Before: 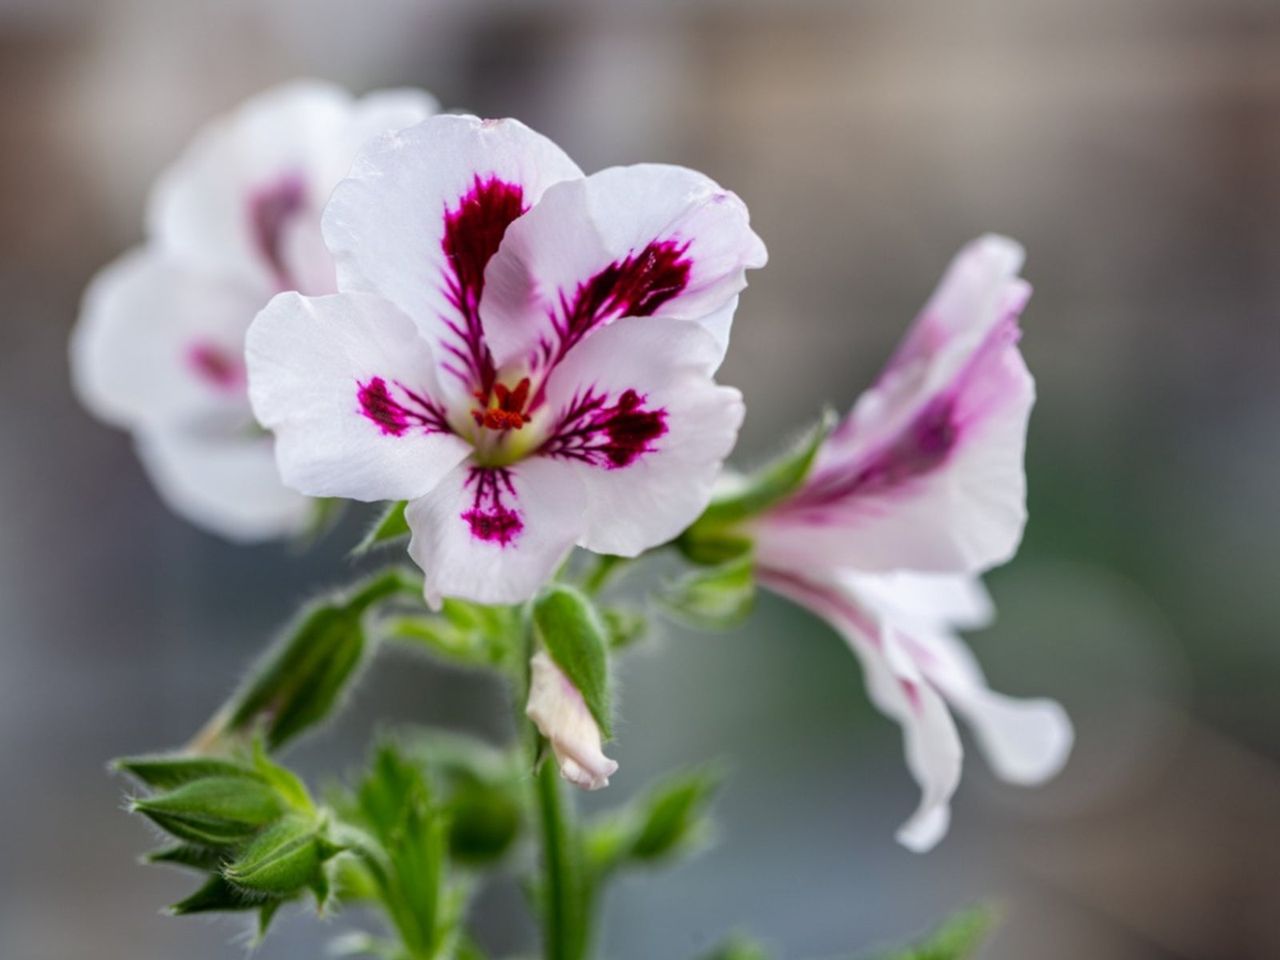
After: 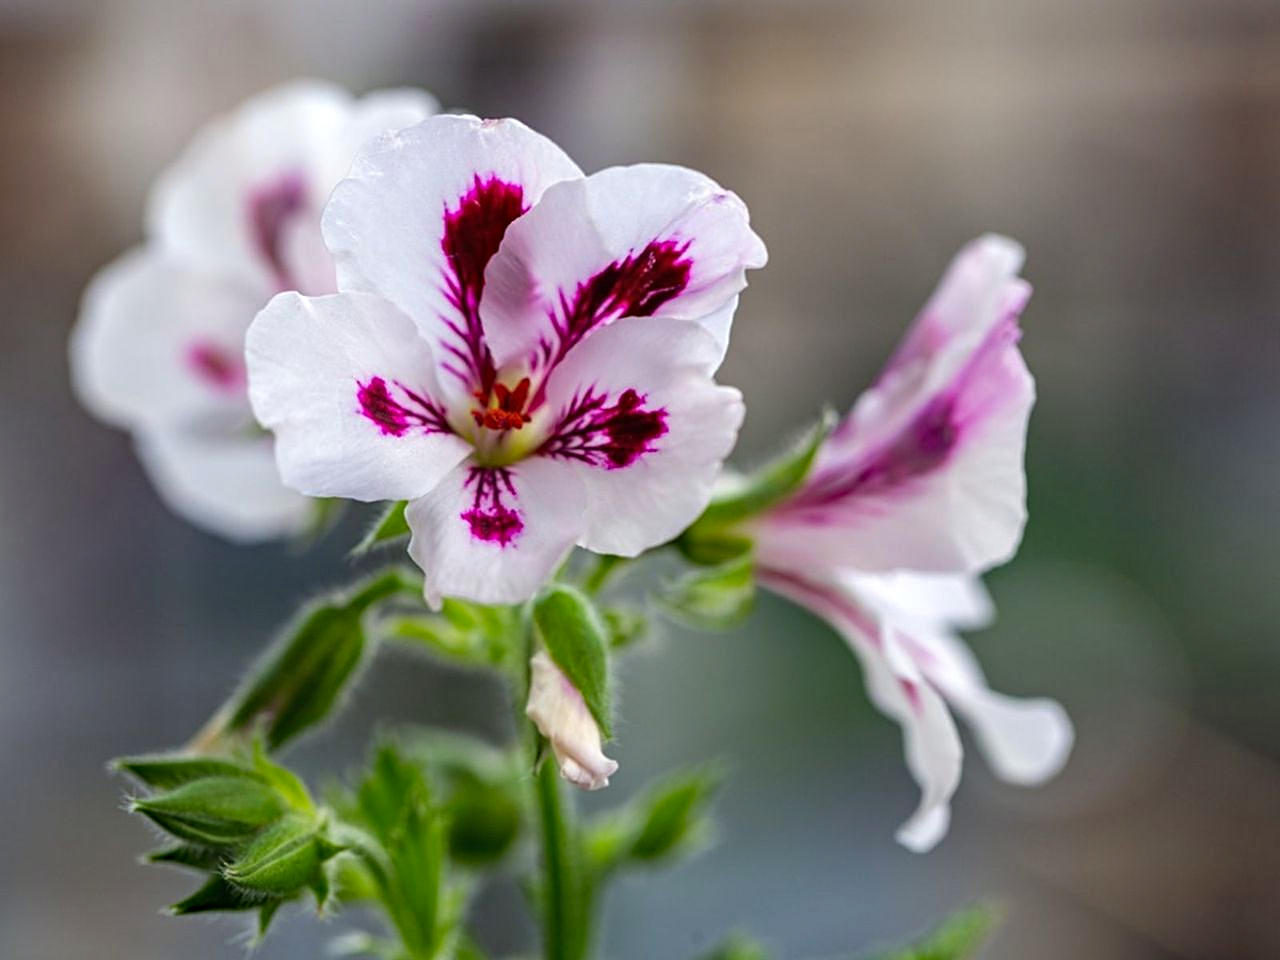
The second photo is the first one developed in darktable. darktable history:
sharpen: on, module defaults
haze removal: compatibility mode true, adaptive false
exposure: black level correction -0.001, exposure 0.08 EV, compensate highlight preservation false
